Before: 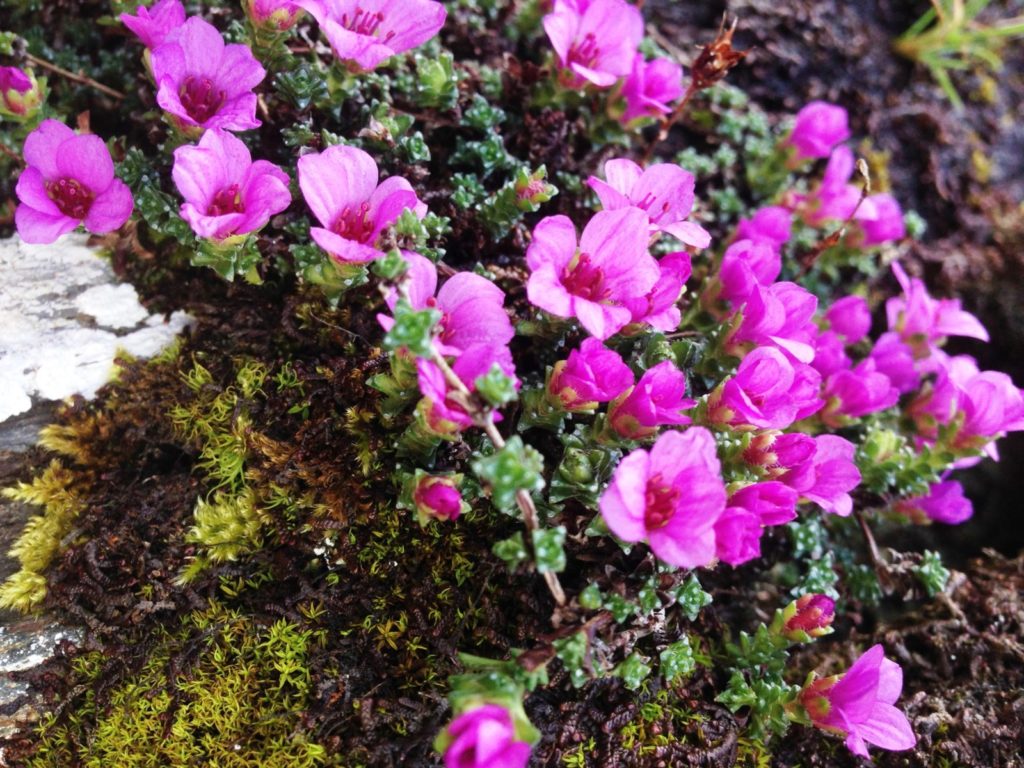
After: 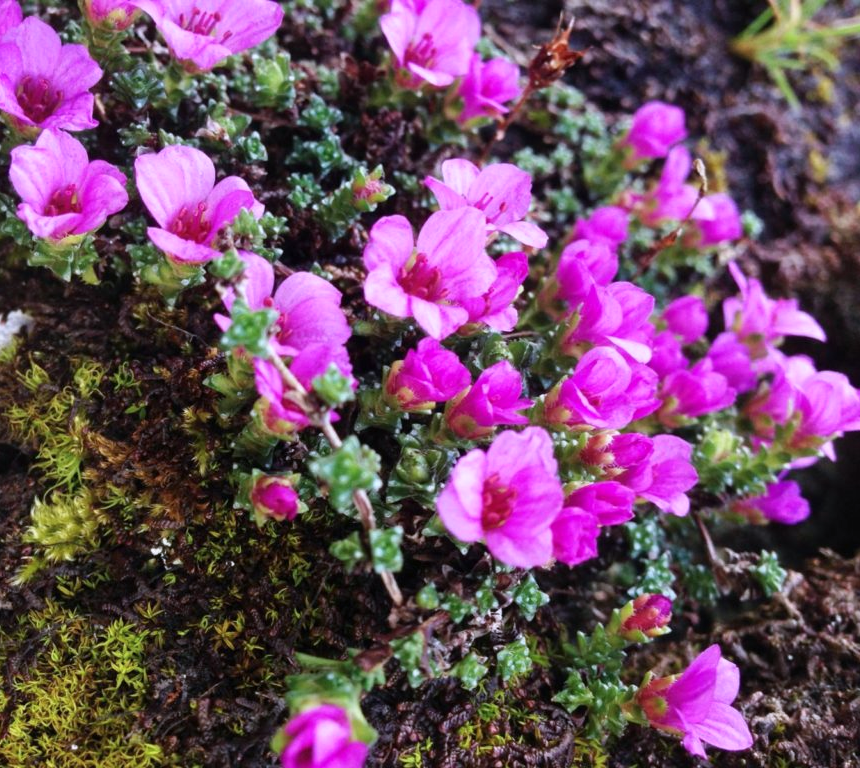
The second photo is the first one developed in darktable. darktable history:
color calibration: gray › normalize channels true, illuminant as shot in camera, x 0.358, y 0.373, temperature 4628.91 K, gamut compression 0.011
crop: left 15.954%
